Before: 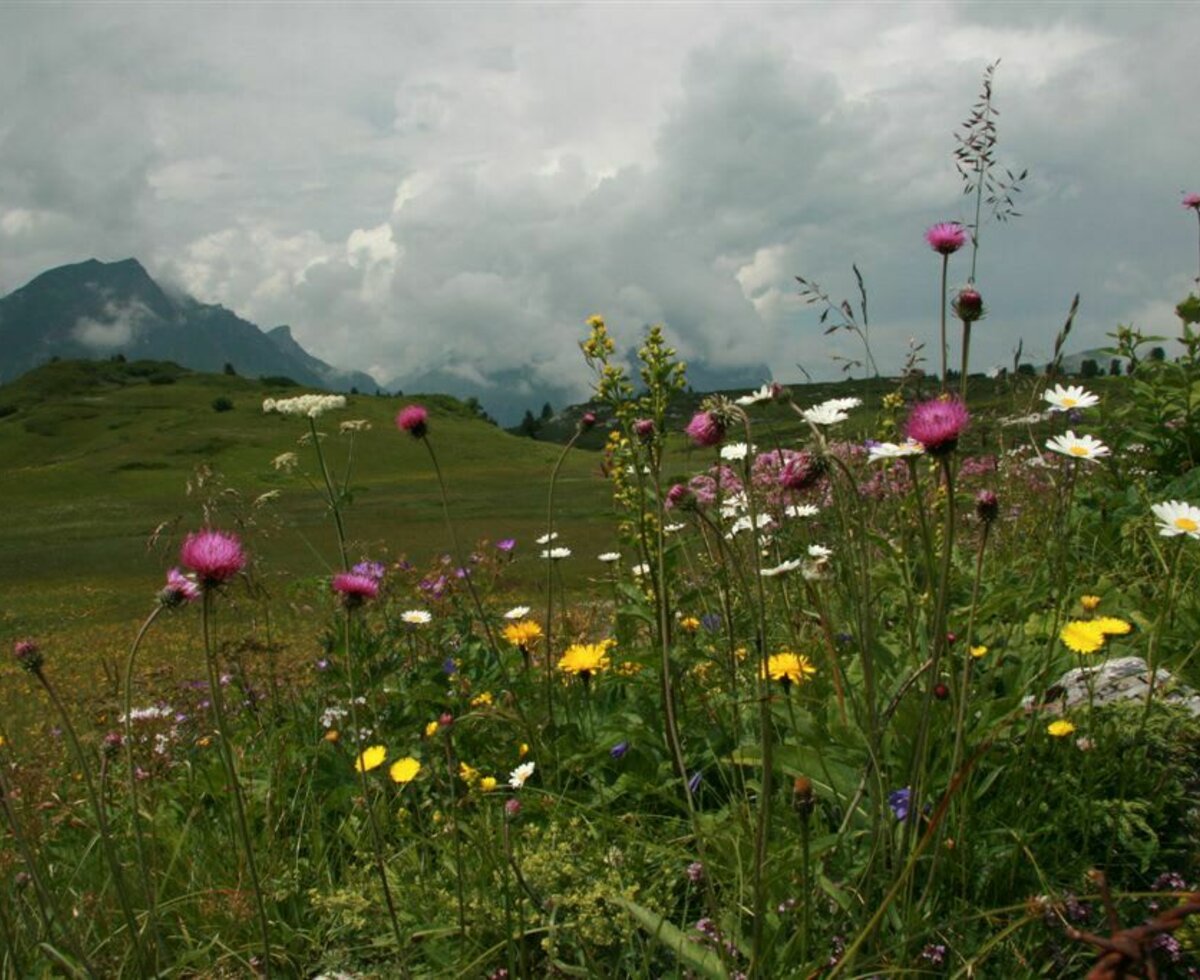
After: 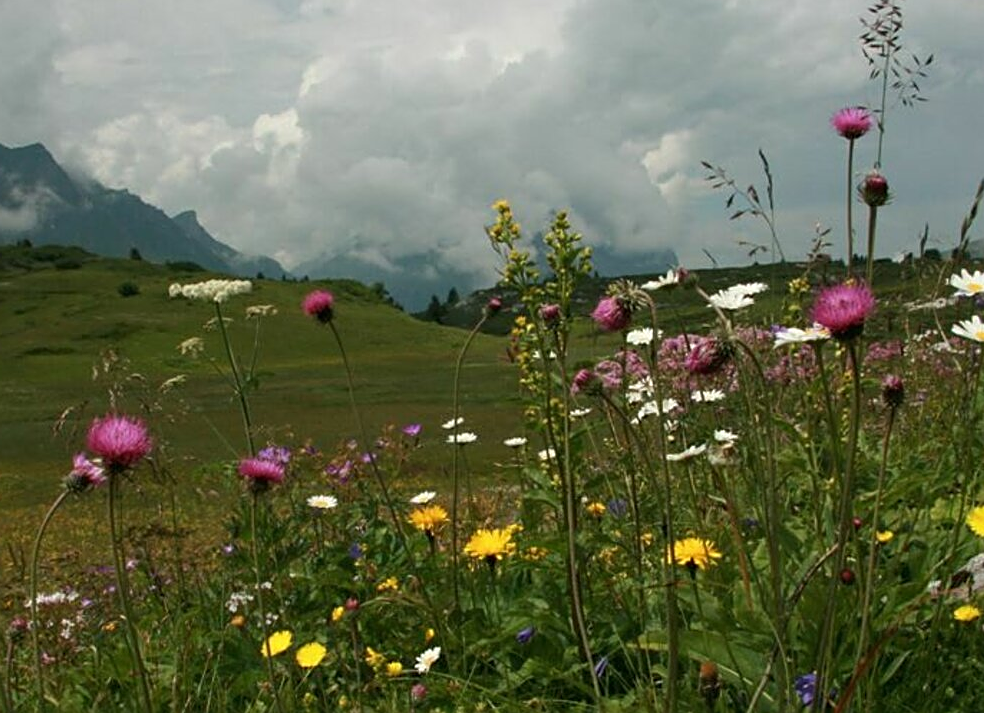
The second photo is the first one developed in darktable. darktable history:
crop: left 7.856%, top 11.836%, right 10.12%, bottom 15.387%
color calibration: illuminant same as pipeline (D50), adaptation none (bypass)
sharpen: on, module defaults
